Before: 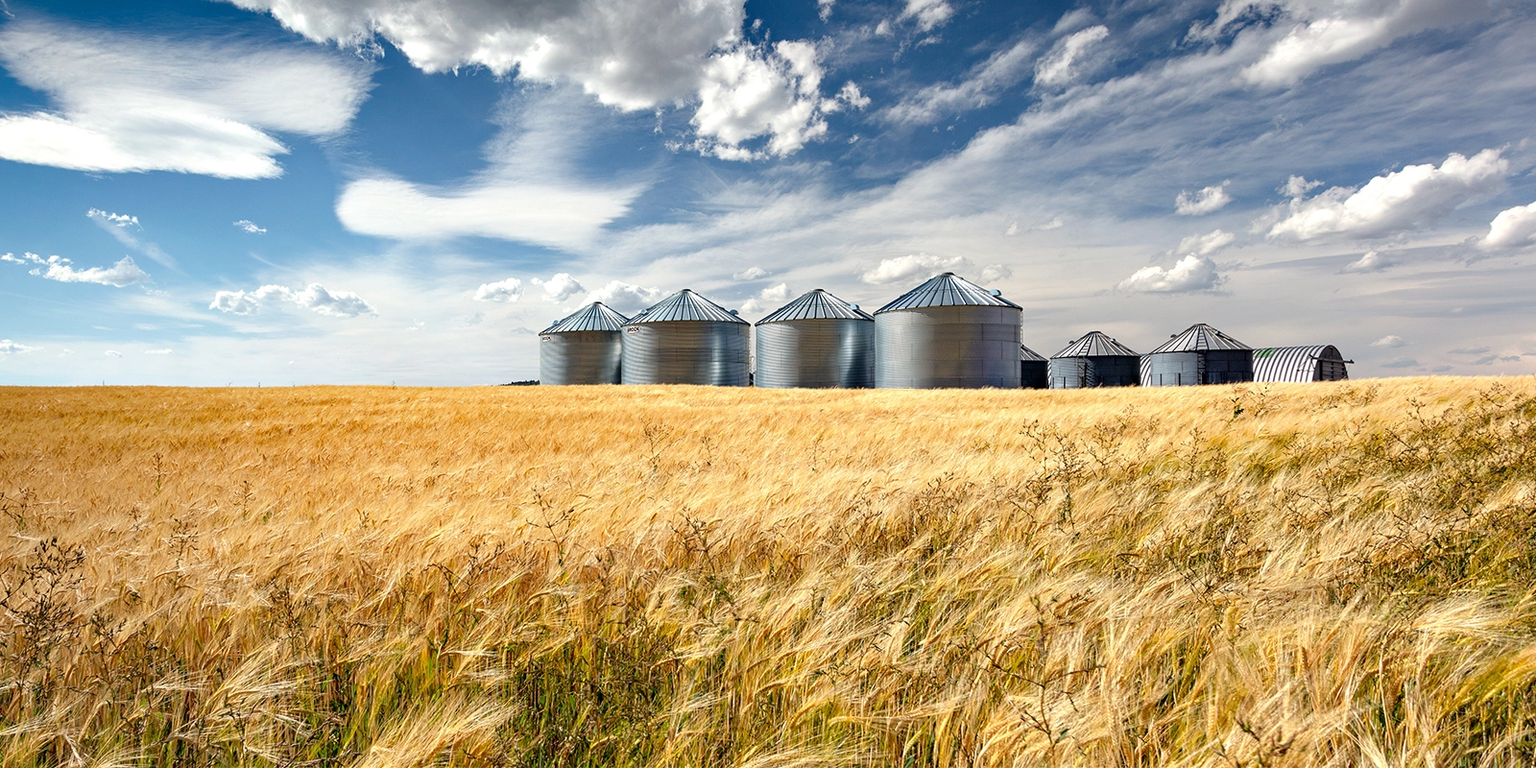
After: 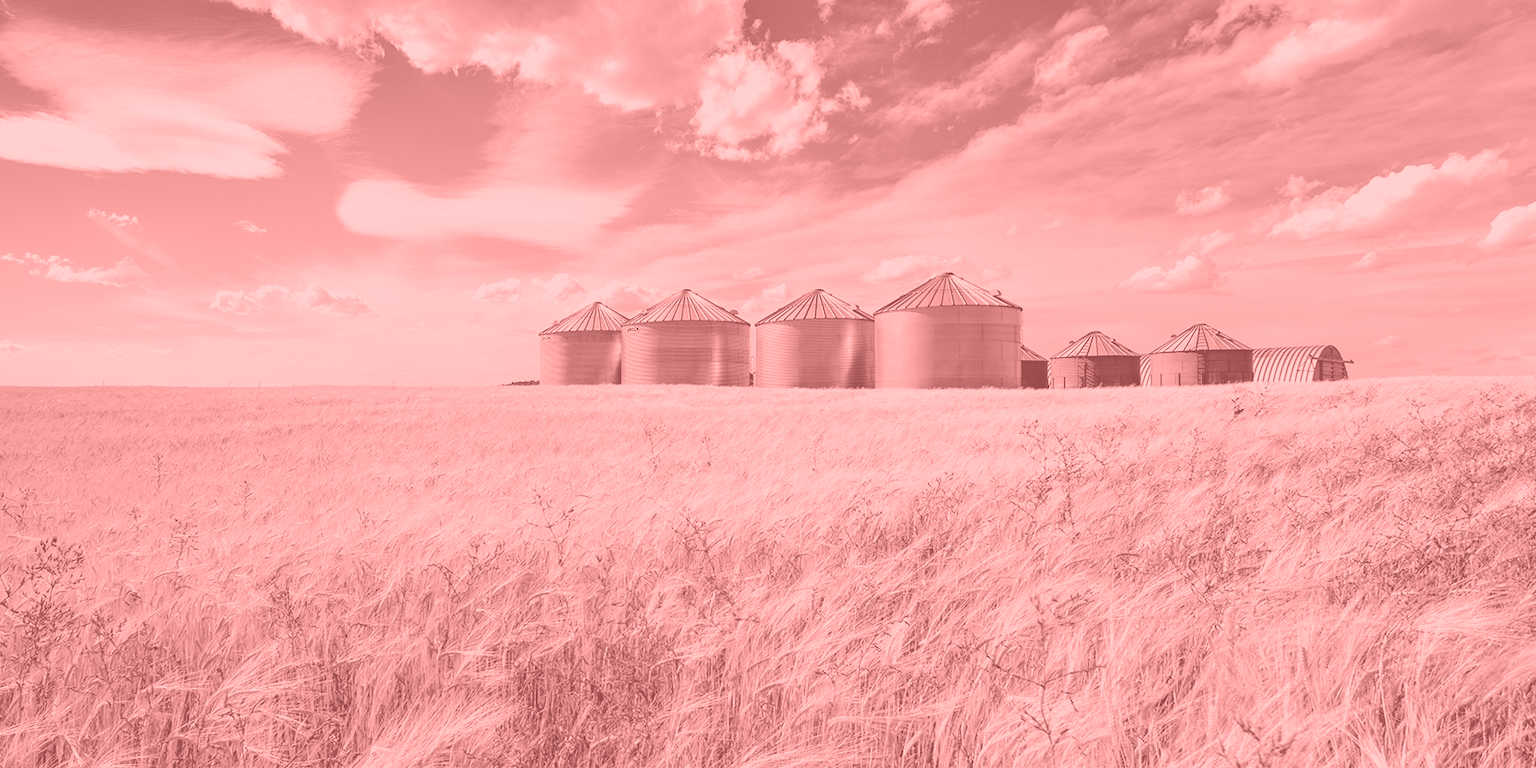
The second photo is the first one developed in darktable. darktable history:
color balance rgb: perceptual saturation grading › global saturation 25%, perceptual brilliance grading › mid-tones 10%, perceptual brilliance grading › shadows 15%, global vibrance 20%
colorize: saturation 51%, source mix 50.67%, lightness 50.67%
